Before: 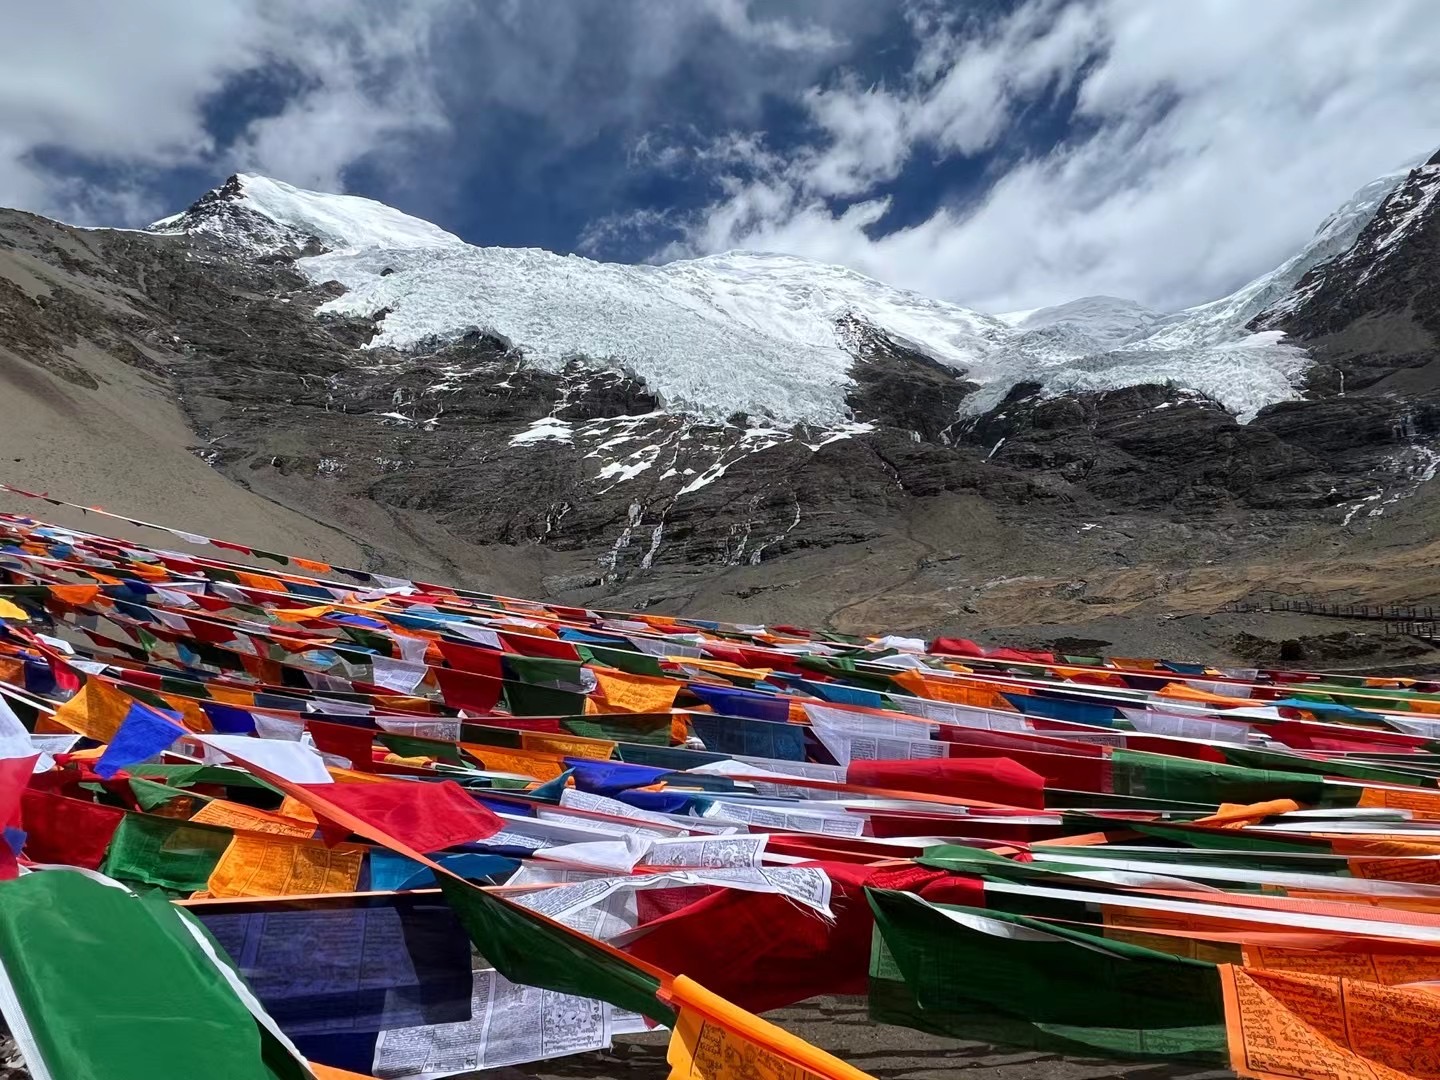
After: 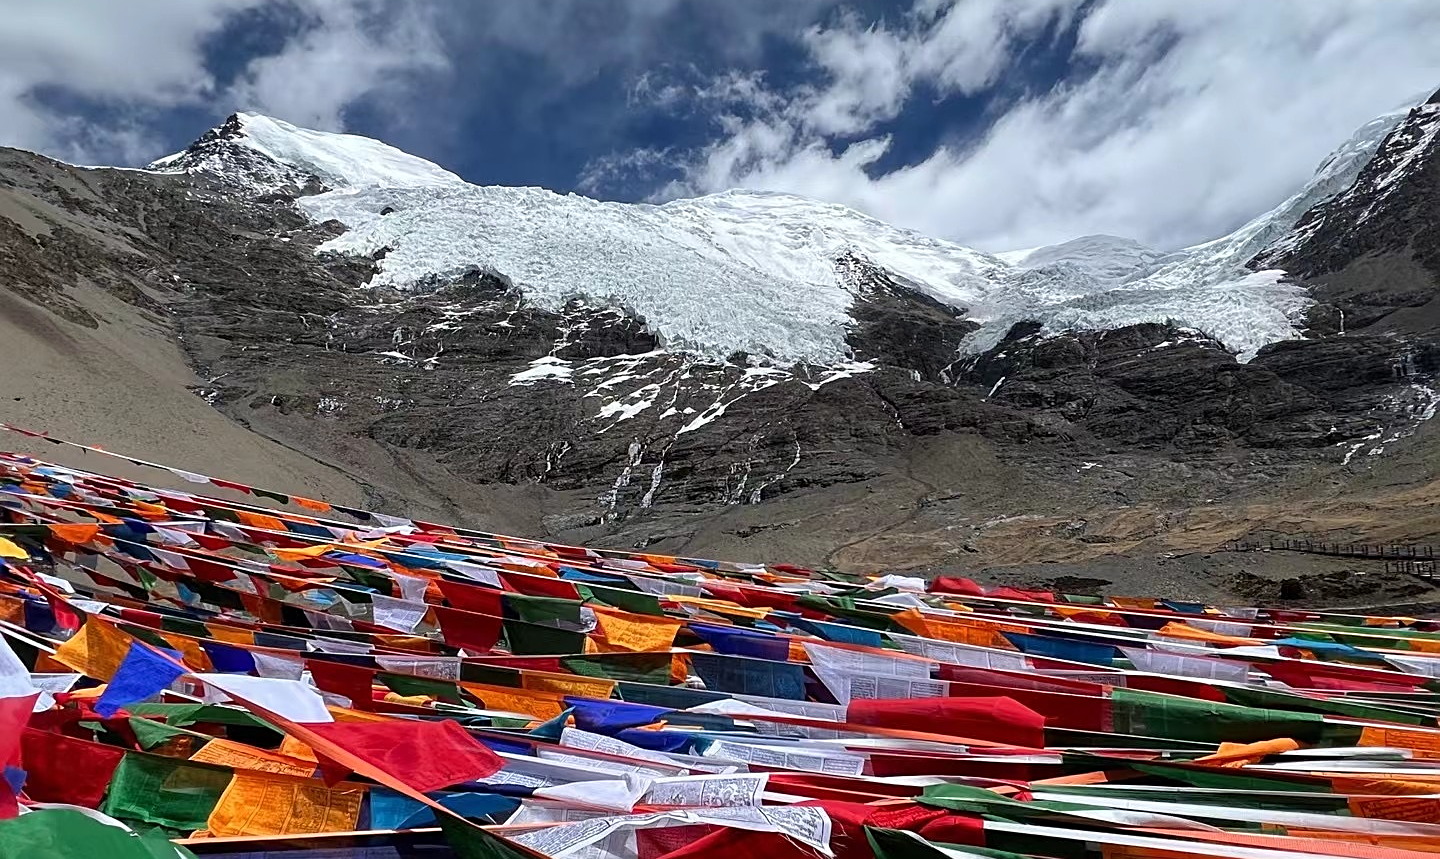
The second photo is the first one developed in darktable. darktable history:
crop and rotate: top 5.659%, bottom 14.776%
sharpen: on, module defaults
